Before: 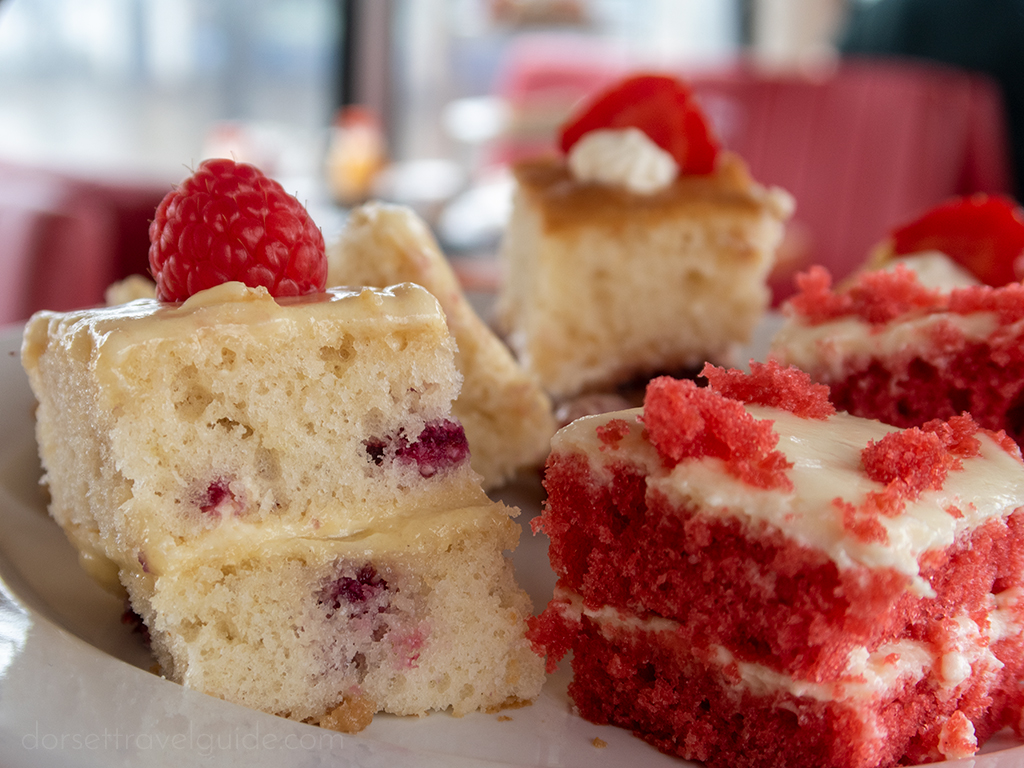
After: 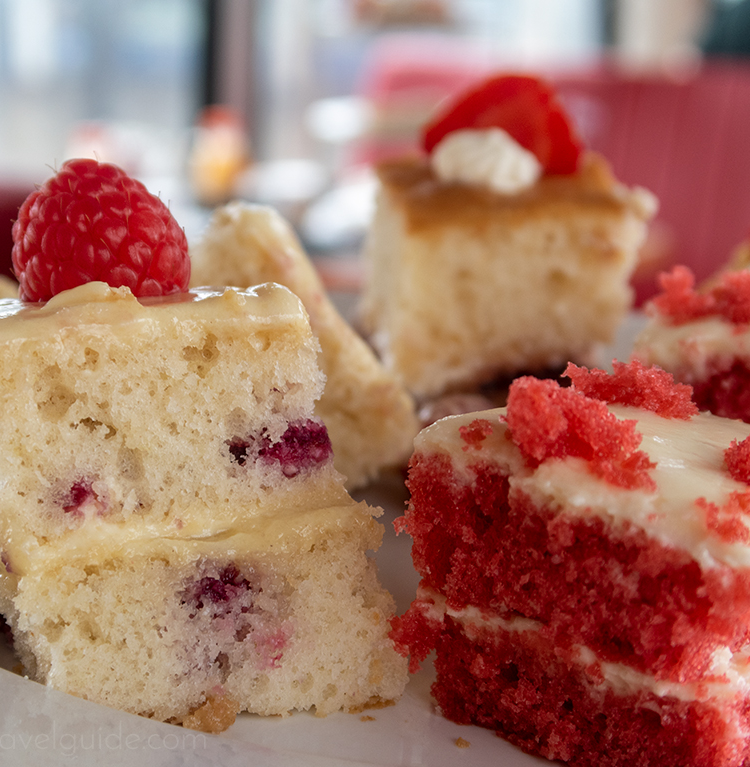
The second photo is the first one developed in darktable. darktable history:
crop: left 13.443%, right 13.31%
rgb levels: preserve colors max RGB
